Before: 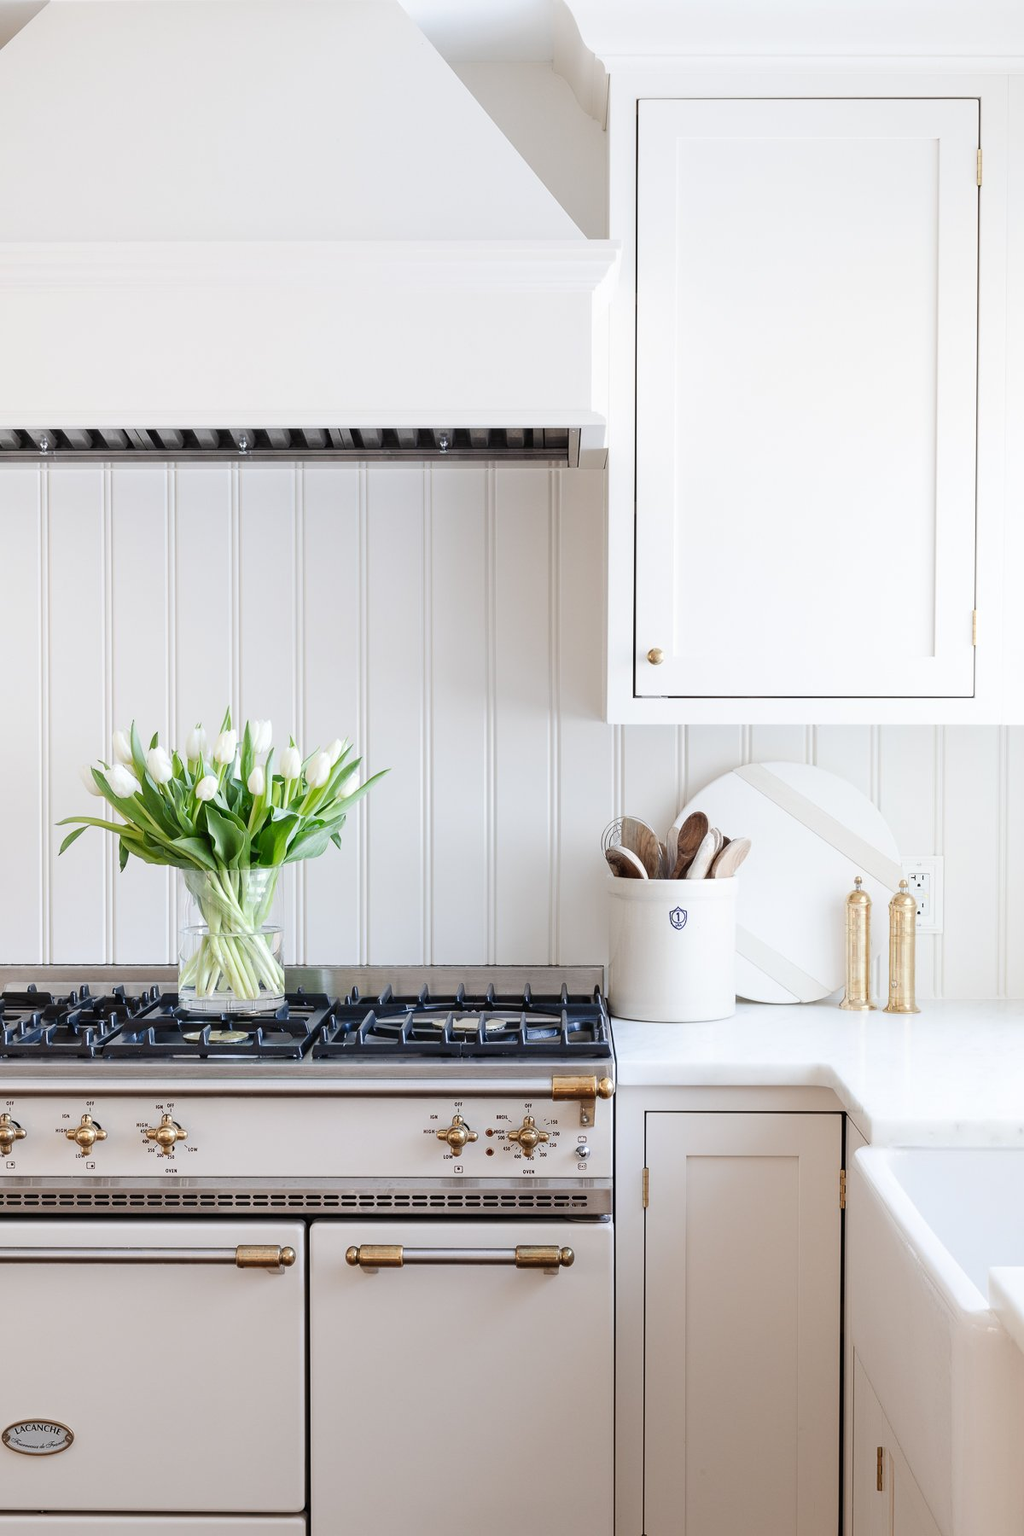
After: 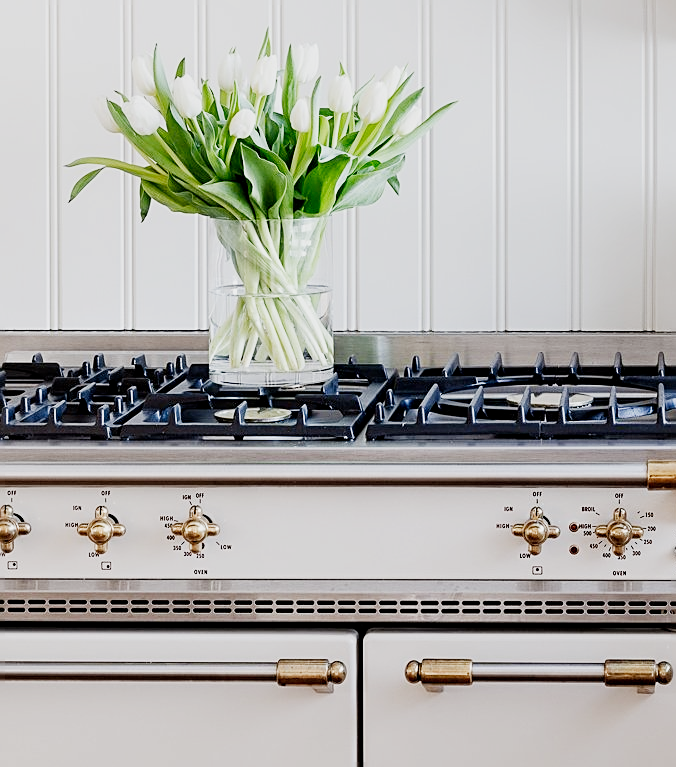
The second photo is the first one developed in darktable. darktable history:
crop: top 44.483%, right 43.593%, bottom 12.892%
exposure: black level correction 0, exposure 1.1 EV, compensate exposure bias true, compensate highlight preservation false
local contrast: highlights 100%, shadows 100%, detail 120%, midtone range 0.2
sharpen: on, module defaults
filmic rgb: middle gray luminance 29%, black relative exposure -10.3 EV, white relative exposure 5.5 EV, threshold 6 EV, target black luminance 0%, hardness 3.95, latitude 2.04%, contrast 1.132, highlights saturation mix 5%, shadows ↔ highlights balance 15.11%, preserve chrominance no, color science v3 (2019), use custom middle-gray values true, iterations of high-quality reconstruction 0, enable highlight reconstruction true
